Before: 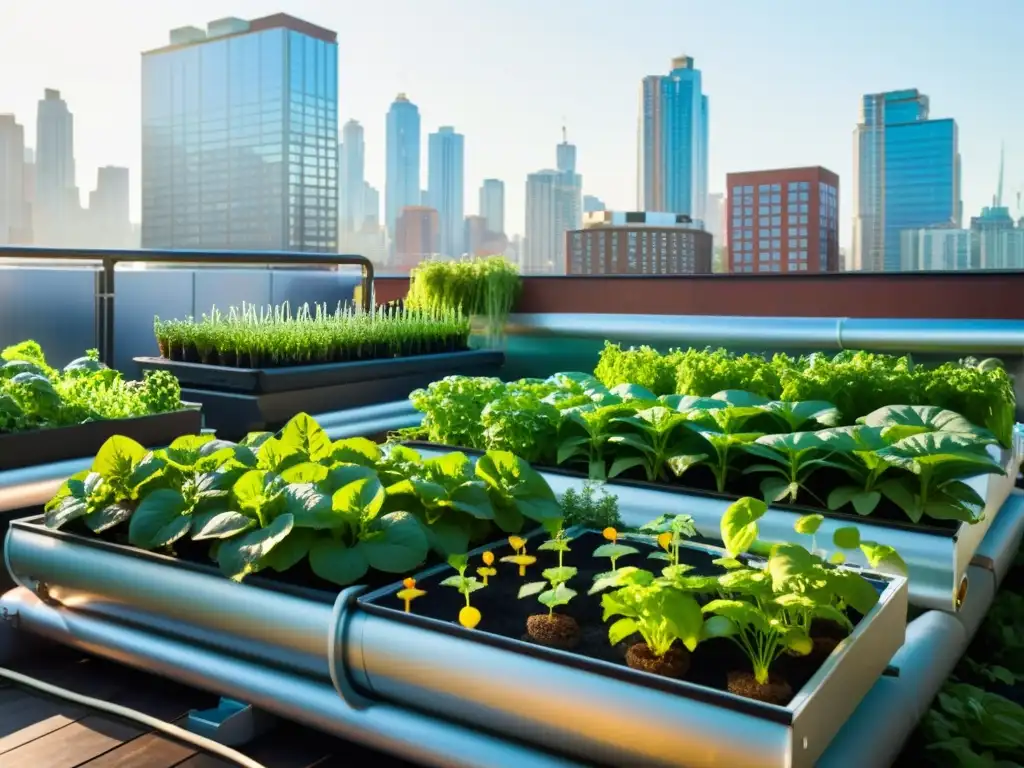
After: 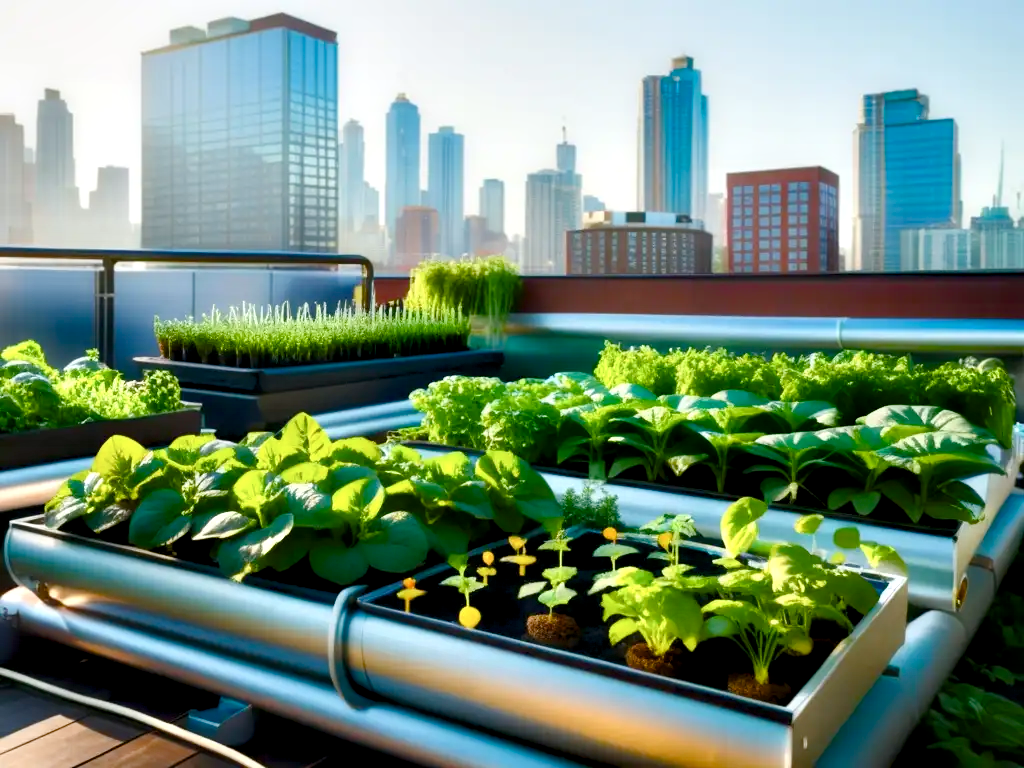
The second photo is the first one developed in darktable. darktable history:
contrast equalizer: y [[0.579, 0.58, 0.505, 0.5, 0.5, 0.5], [0.5 ×6], [0.5 ×6], [0 ×6], [0 ×6]]
color balance rgb: perceptual saturation grading › global saturation 20%, perceptual saturation grading › highlights -25%, perceptual saturation grading › shadows 50%
